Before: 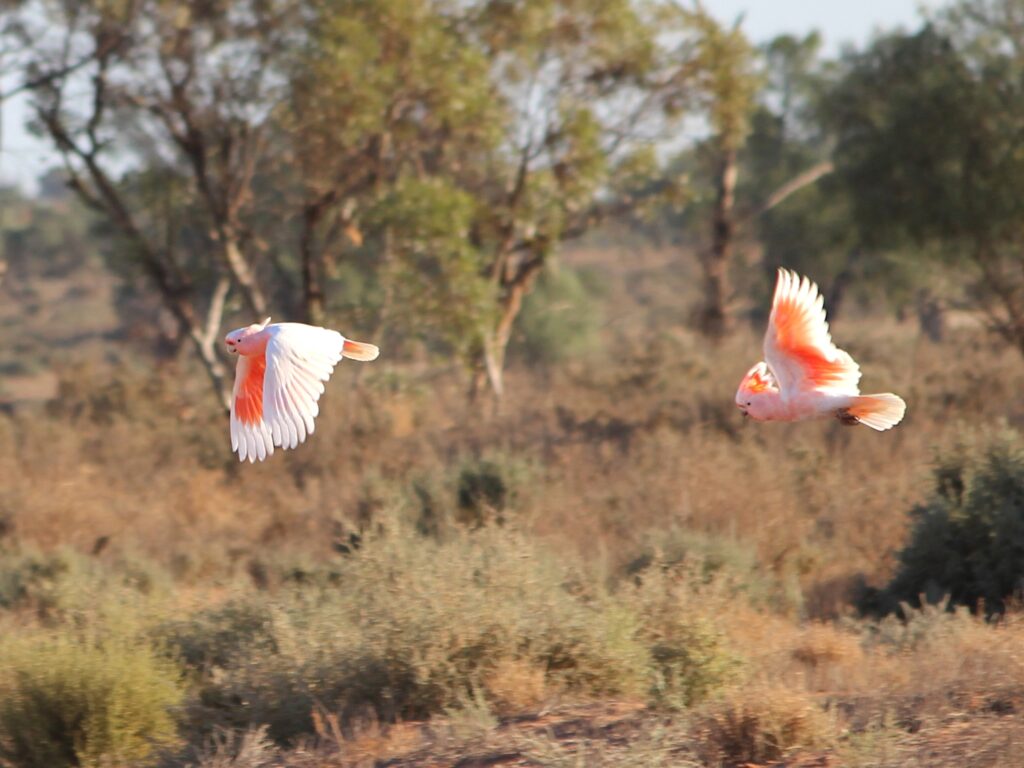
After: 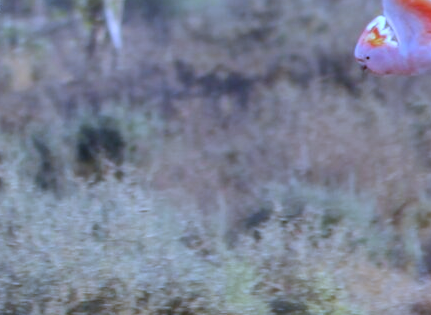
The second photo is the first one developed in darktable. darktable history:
crop: left 37.221%, top 45.169%, right 20.63%, bottom 13.777%
white balance: red 0.766, blue 1.537
